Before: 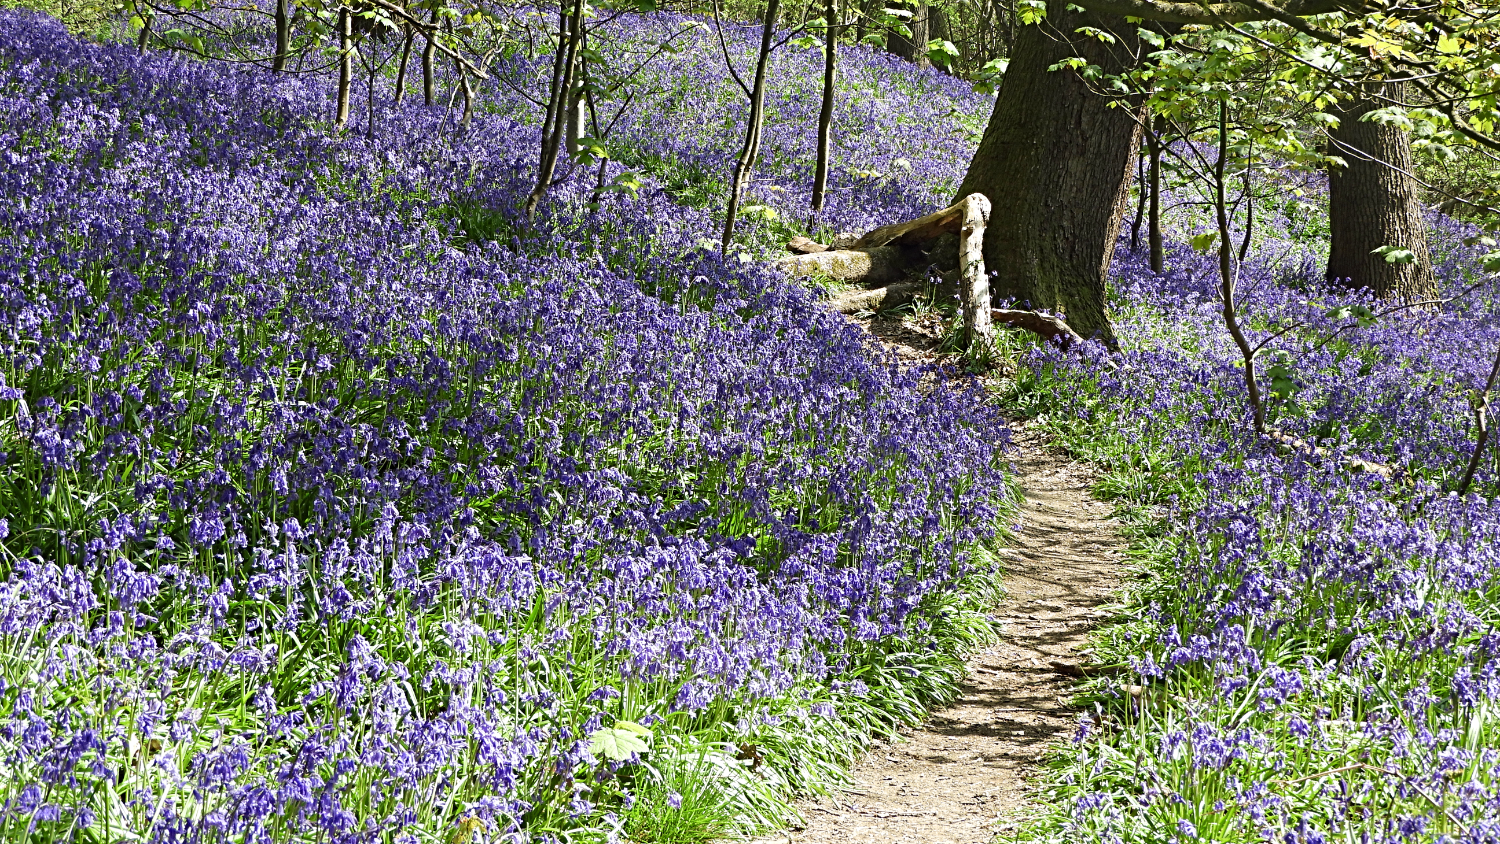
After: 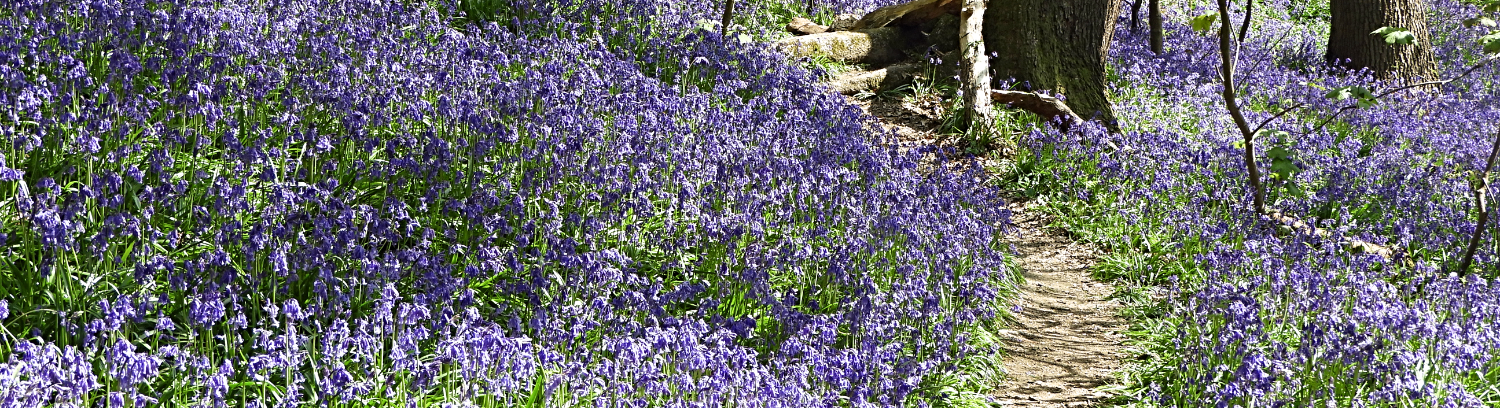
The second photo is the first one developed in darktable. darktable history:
shadows and highlights: shadows 0, highlights 40
crop and rotate: top 26.056%, bottom 25.543%
